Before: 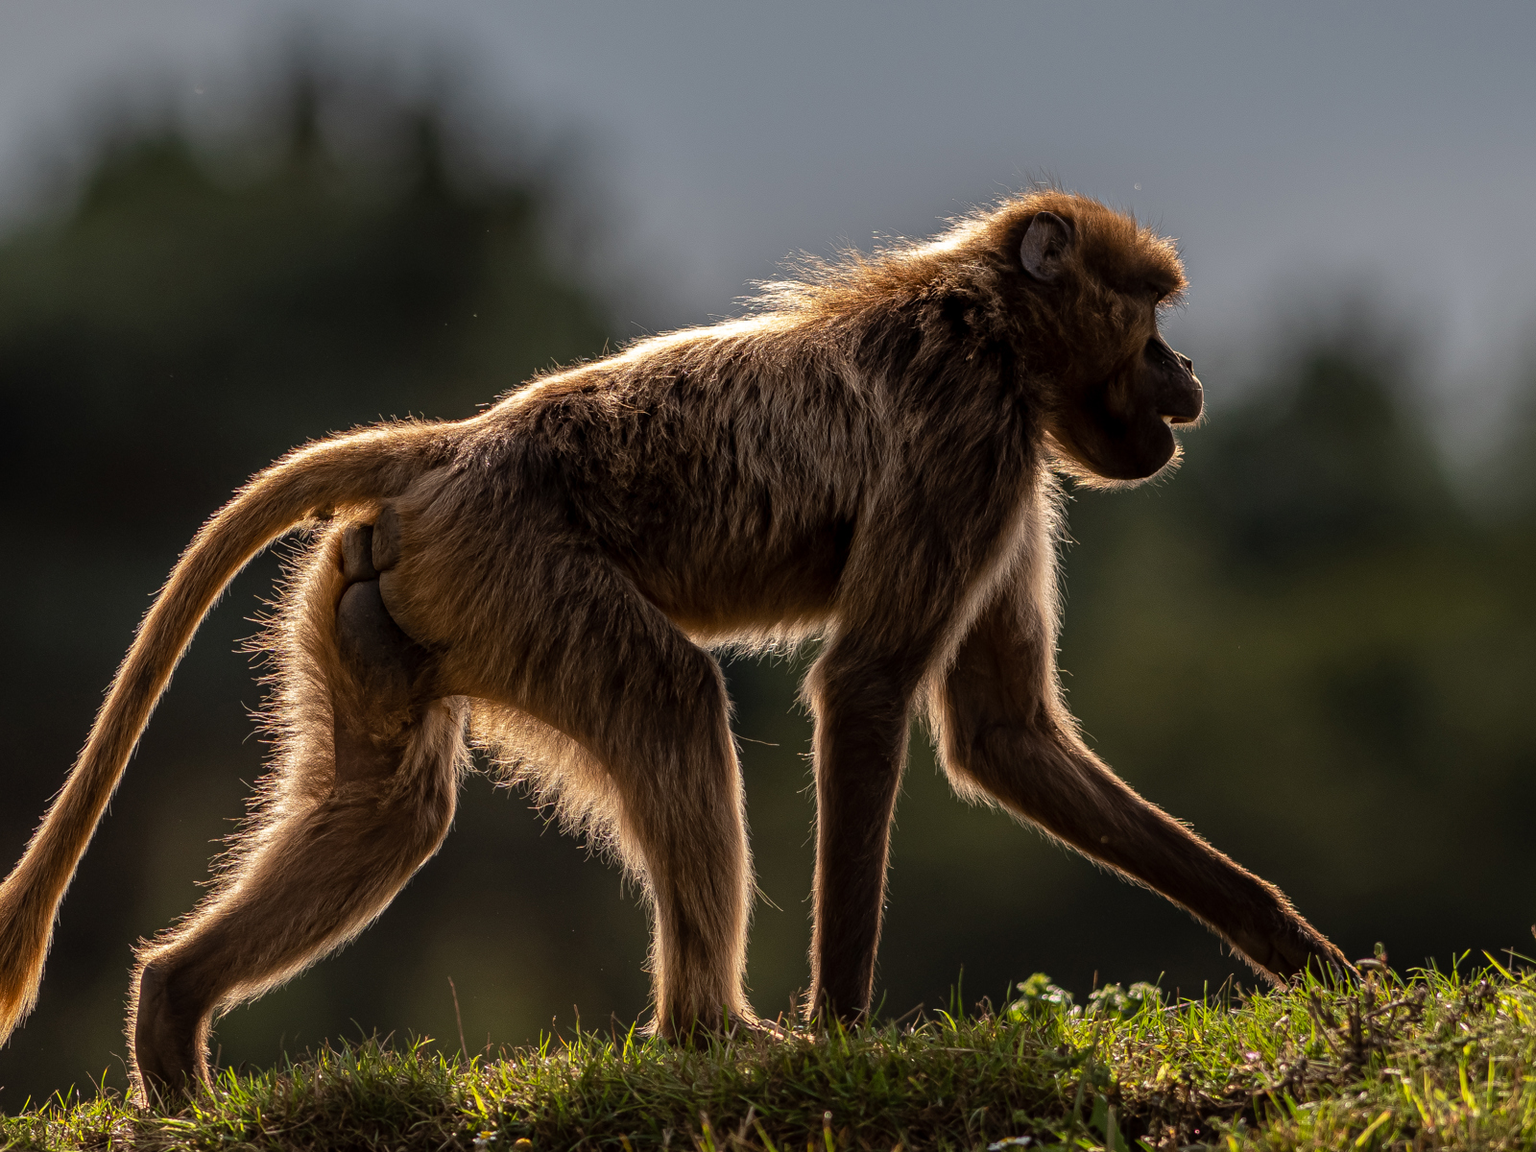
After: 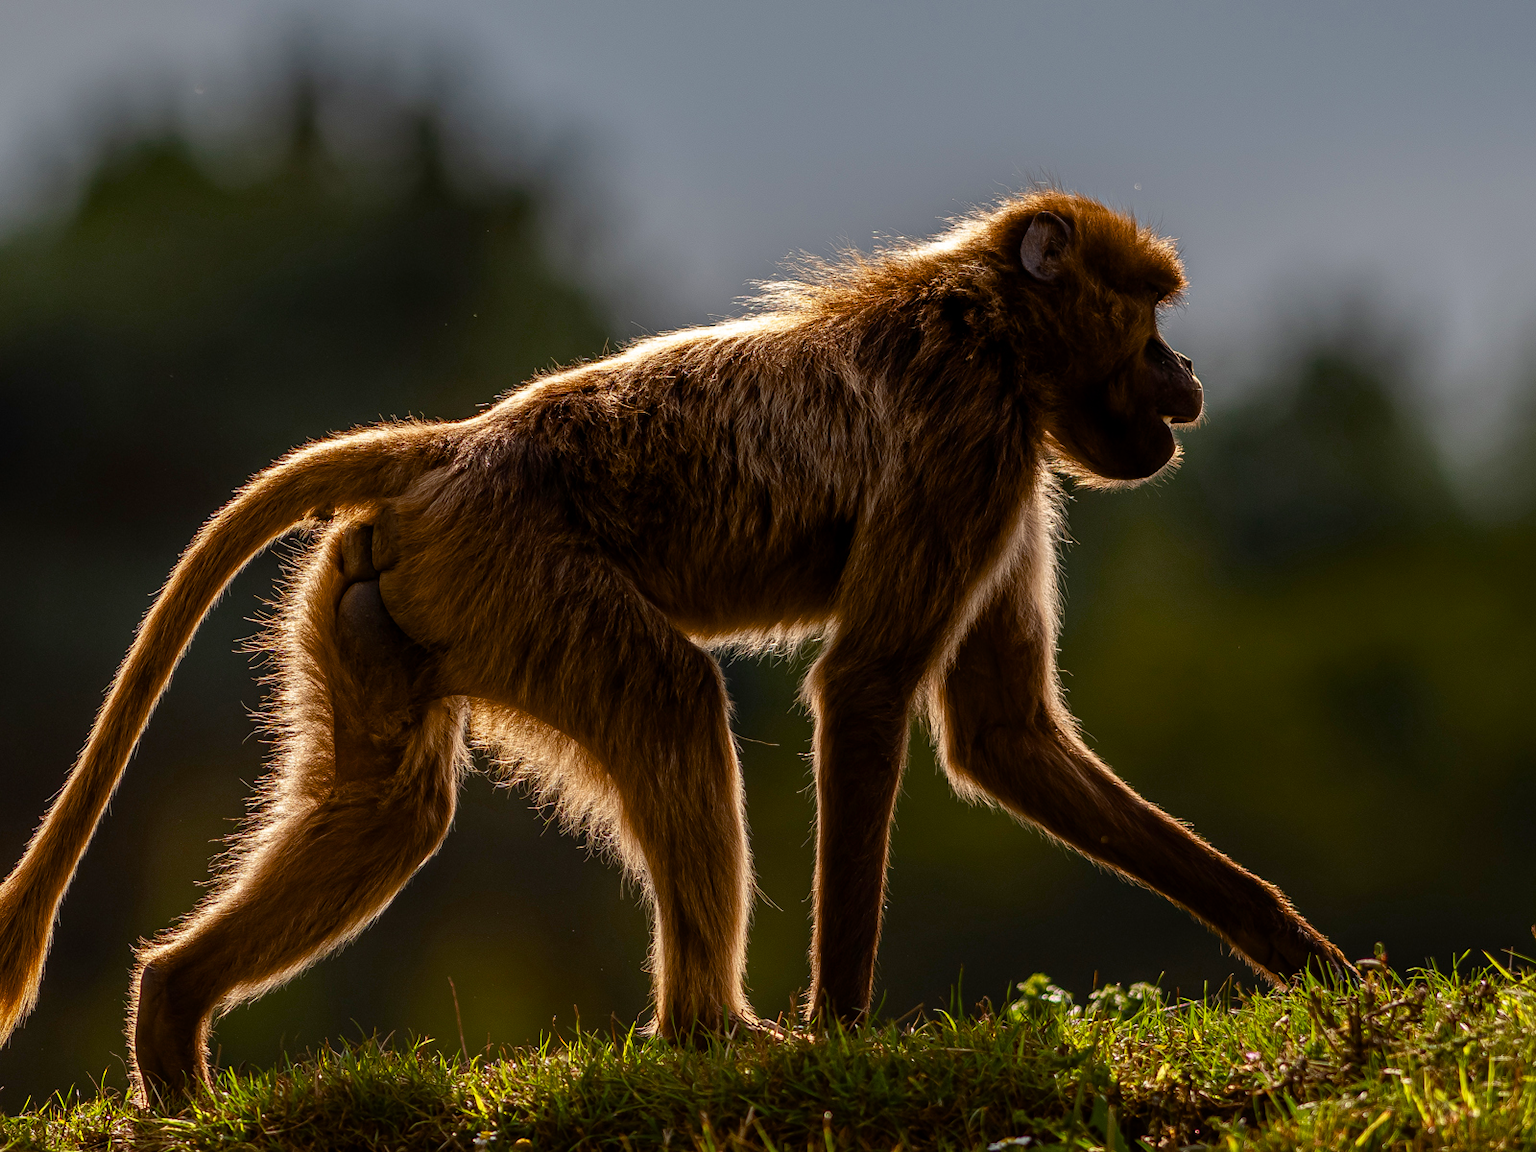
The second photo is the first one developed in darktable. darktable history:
color balance rgb: perceptual saturation grading › global saturation 20%, perceptual saturation grading › highlights -25.092%, perceptual saturation grading › shadows 24.288%, global vibrance 15.874%, saturation formula JzAzBz (2021)
